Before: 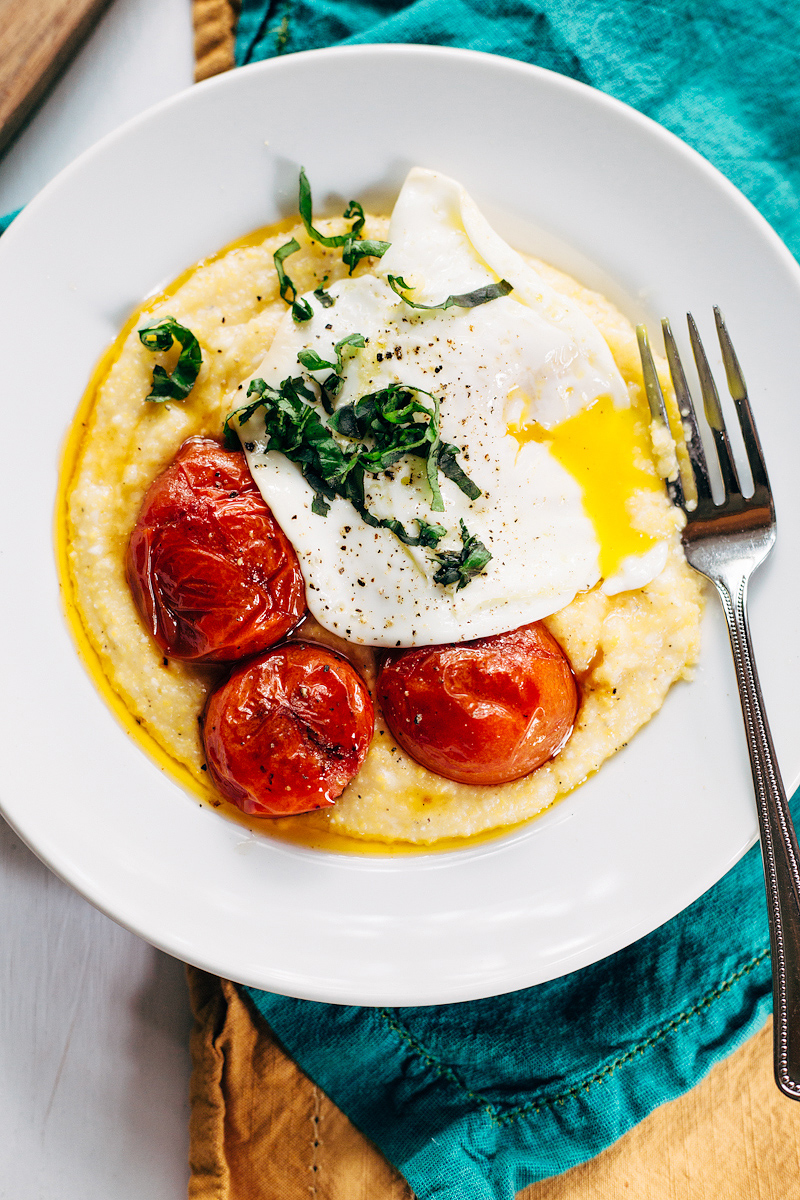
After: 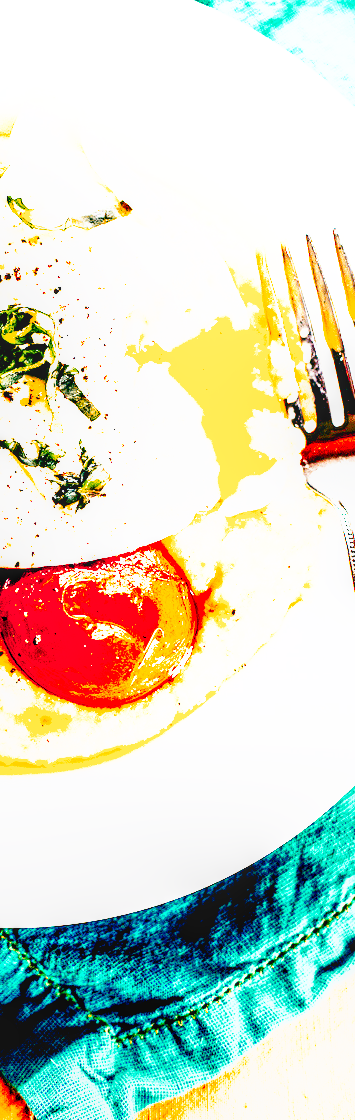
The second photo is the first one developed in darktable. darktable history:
exposure: black level correction 0.016, exposure 1.774 EV, compensate highlight preservation false
crop: left 47.628%, top 6.643%, right 7.874%
shadows and highlights: low approximation 0.01, soften with gaussian
color zones: curves: ch1 [(0.263, 0.53) (0.376, 0.287) (0.487, 0.512) (0.748, 0.547) (1, 0.513)]; ch2 [(0.262, 0.45) (0.751, 0.477)], mix 31.98%
color balance: lift [1, 1.001, 0.999, 1.001], gamma [1, 1.004, 1.007, 0.993], gain [1, 0.991, 0.987, 1.013], contrast 10%, output saturation 120%
rotate and perspective: crop left 0, crop top 0
local contrast: on, module defaults
base curve: curves: ch0 [(0, 0) (0.012, 0.01) (0.073, 0.168) (0.31, 0.711) (0.645, 0.957) (1, 1)], preserve colors none
